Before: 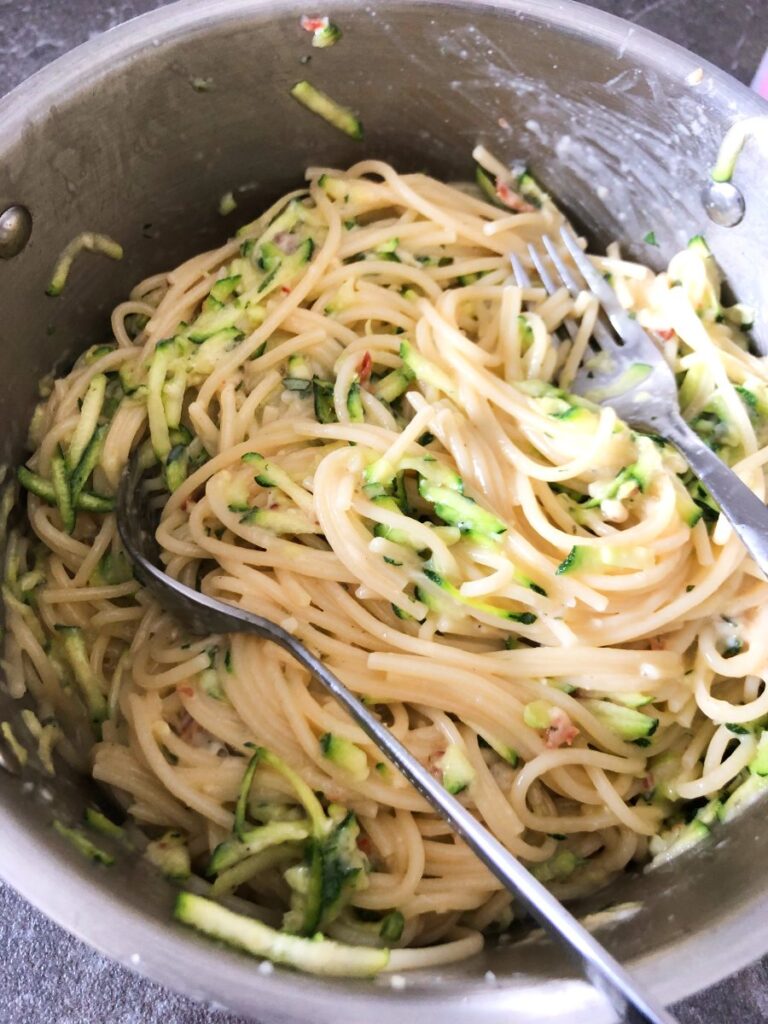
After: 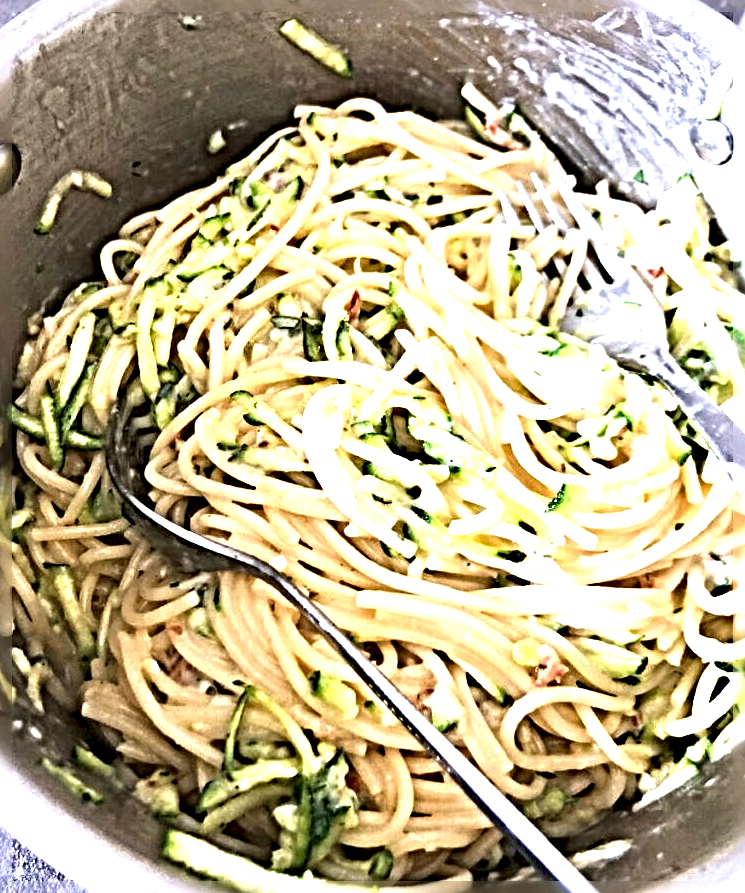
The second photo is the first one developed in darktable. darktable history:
white balance: red 0.982, blue 1.018
sharpen: radius 6.3, amount 1.8, threshold 0
exposure: black level correction 0, exposure 1.1 EV, compensate exposure bias true, compensate highlight preservation false
crop: left 1.507%, top 6.147%, right 1.379%, bottom 6.637%
